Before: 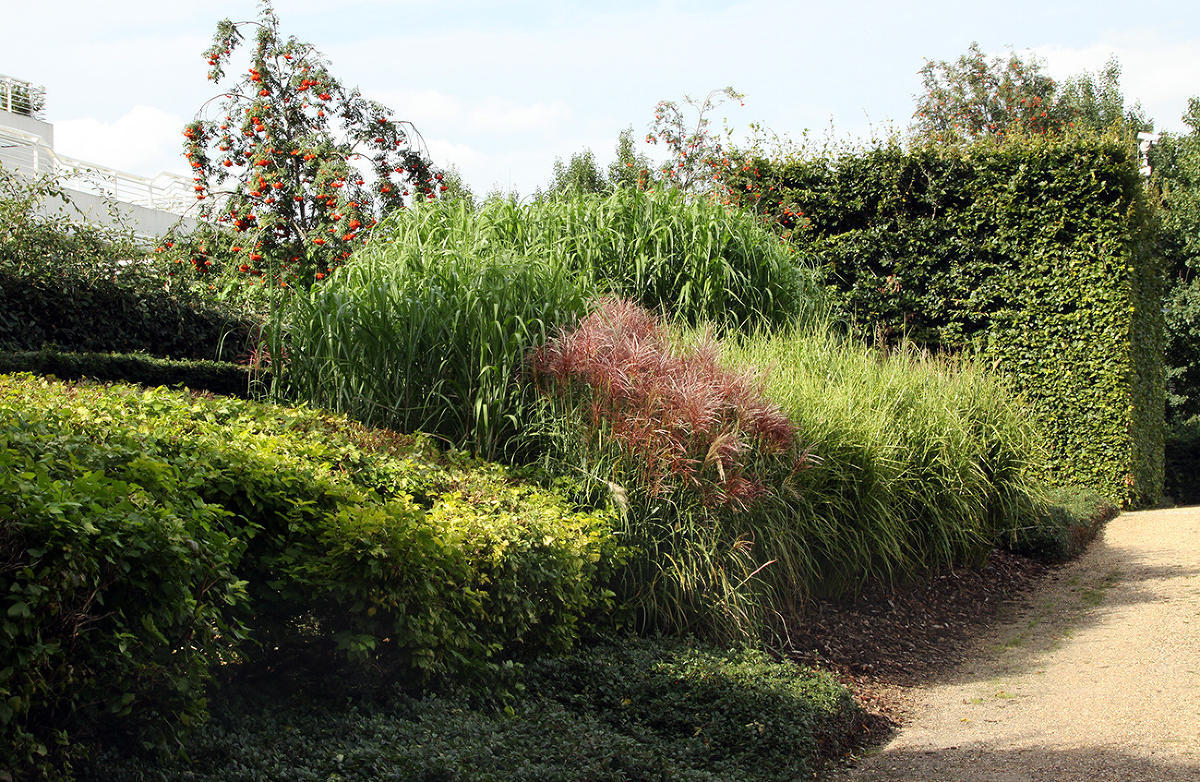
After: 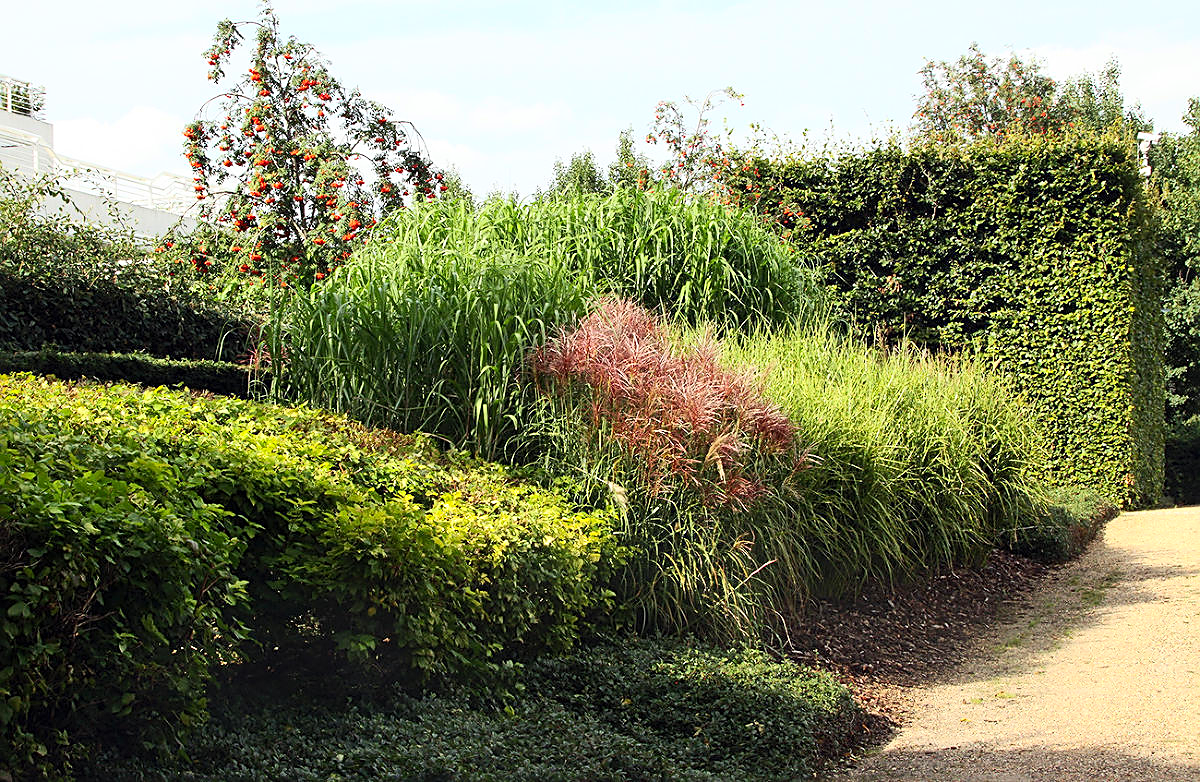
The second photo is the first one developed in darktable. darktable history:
sharpen: on, module defaults
contrast brightness saturation: contrast 0.201, brightness 0.157, saturation 0.219
